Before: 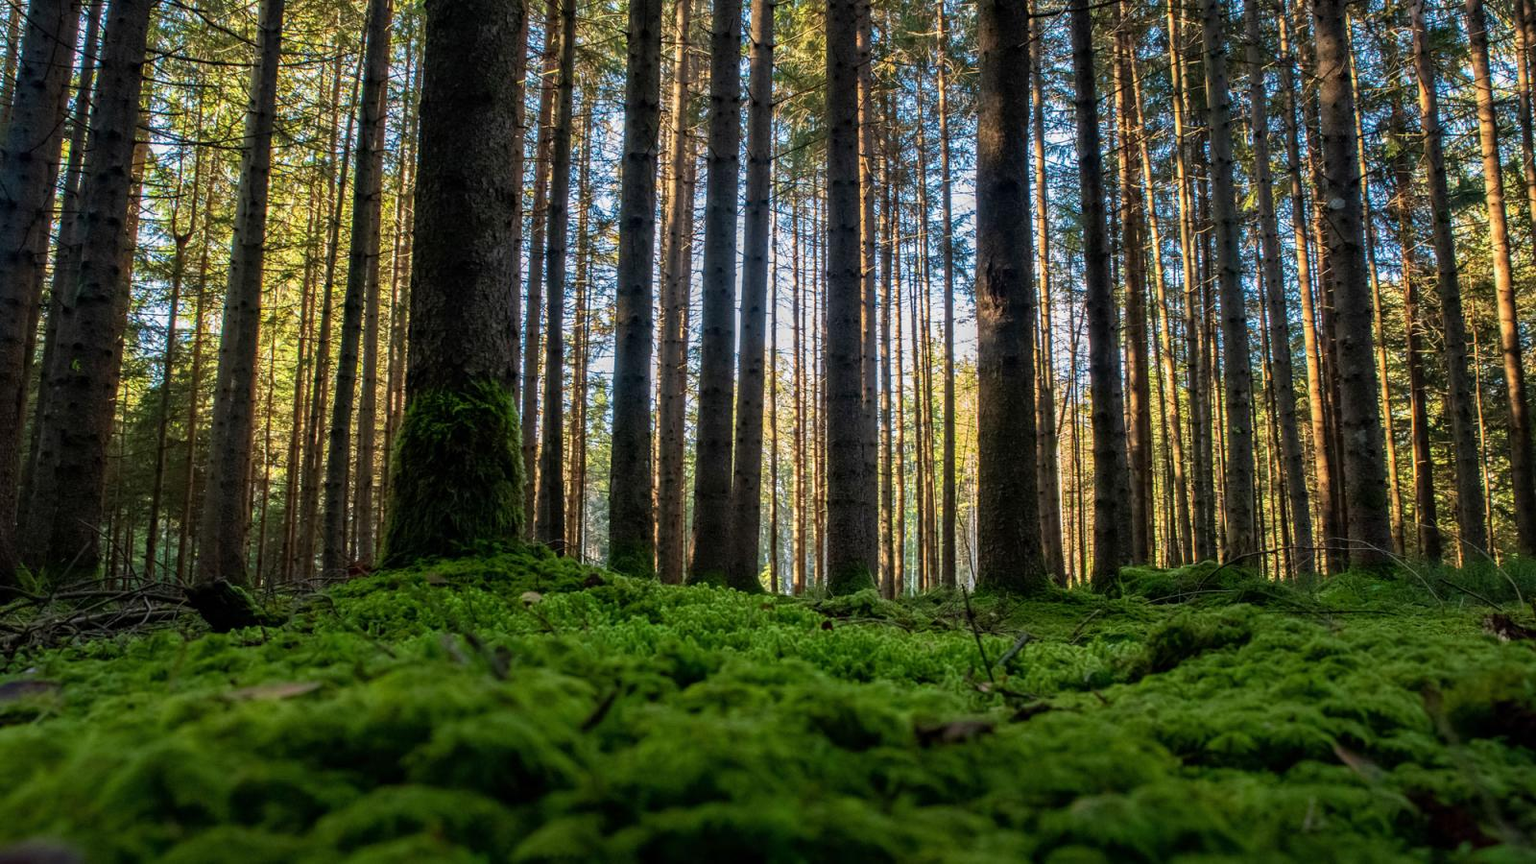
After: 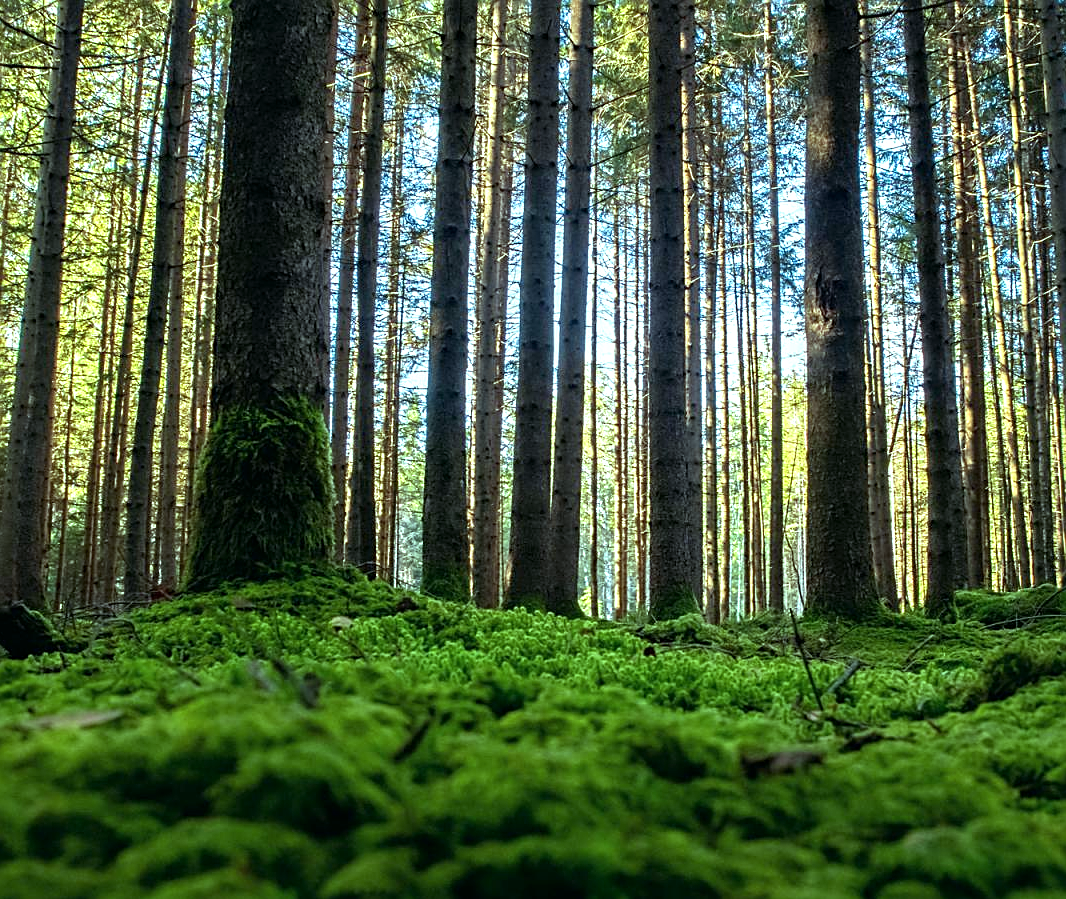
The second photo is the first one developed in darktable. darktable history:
color balance: mode lift, gamma, gain (sRGB), lift [0.997, 0.979, 1.021, 1.011], gamma [1, 1.084, 0.916, 0.998], gain [1, 0.87, 1.13, 1.101], contrast 4.55%, contrast fulcrum 38.24%, output saturation 104.09%
sharpen: on, module defaults
crop and rotate: left 13.342%, right 19.991%
shadows and highlights: shadows -12.5, white point adjustment 4, highlights 28.33
exposure: exposure 0.515 EV, compensate highlight preservation false
